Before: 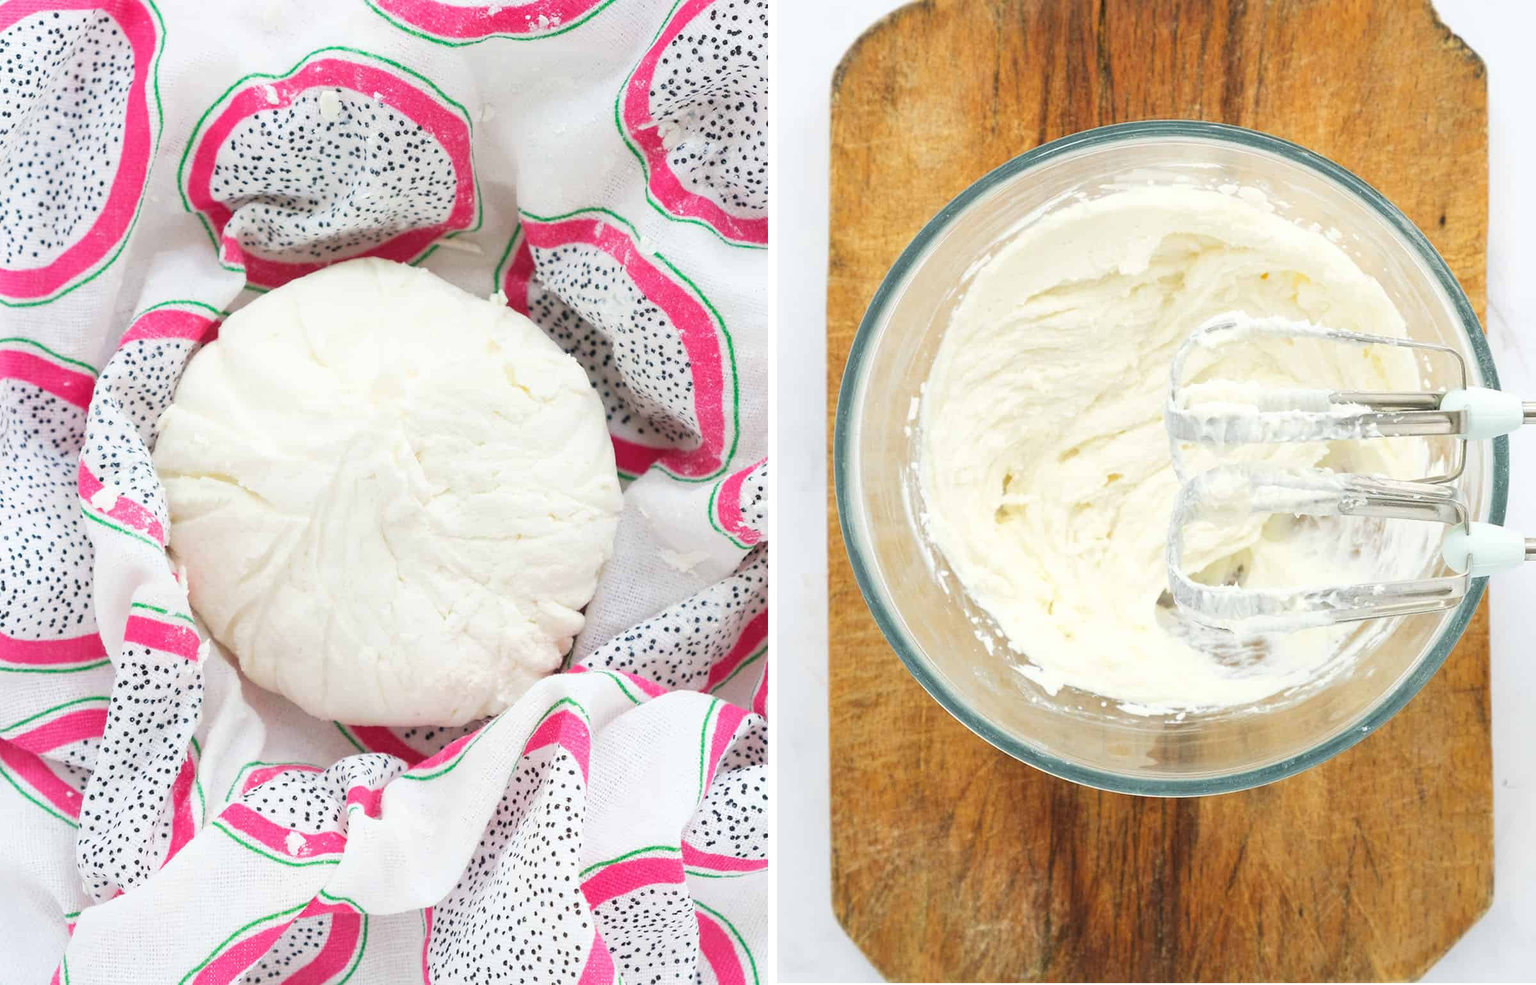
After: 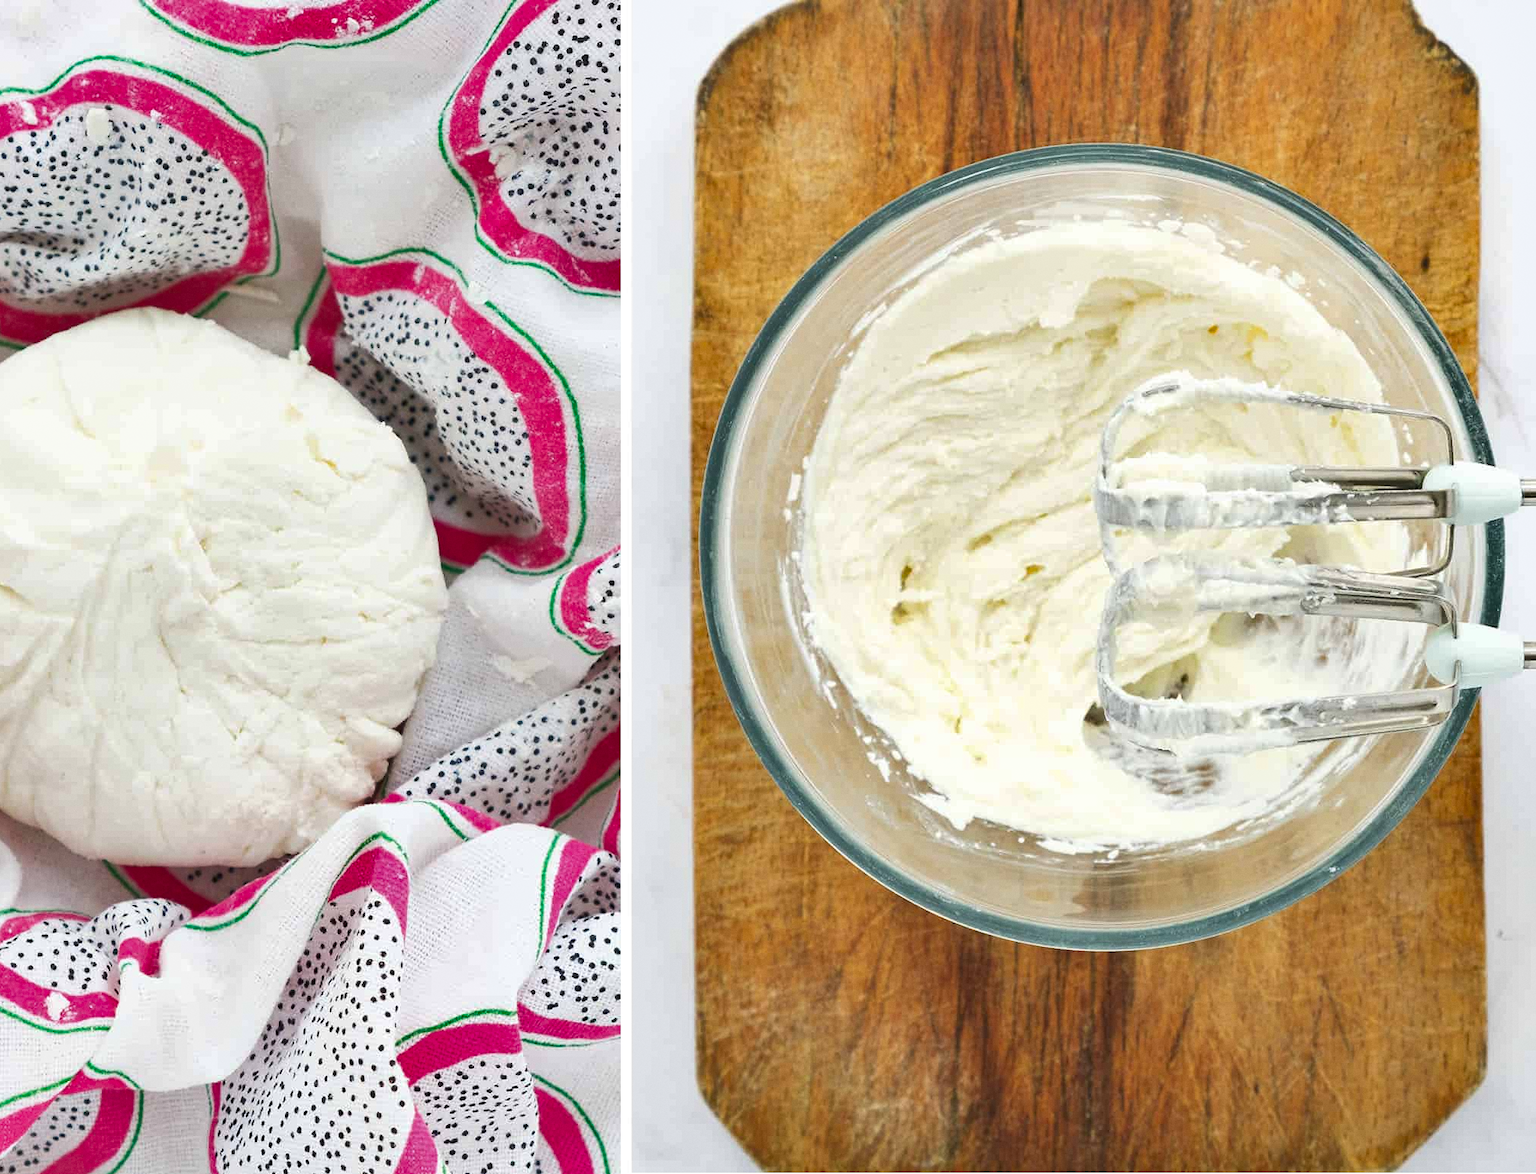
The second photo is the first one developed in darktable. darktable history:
grain: coarseness 0.09 ISO, strength 10%
shadows and highlights: low approximation 0.01, soften with gaussian
crop: left 16.145%
